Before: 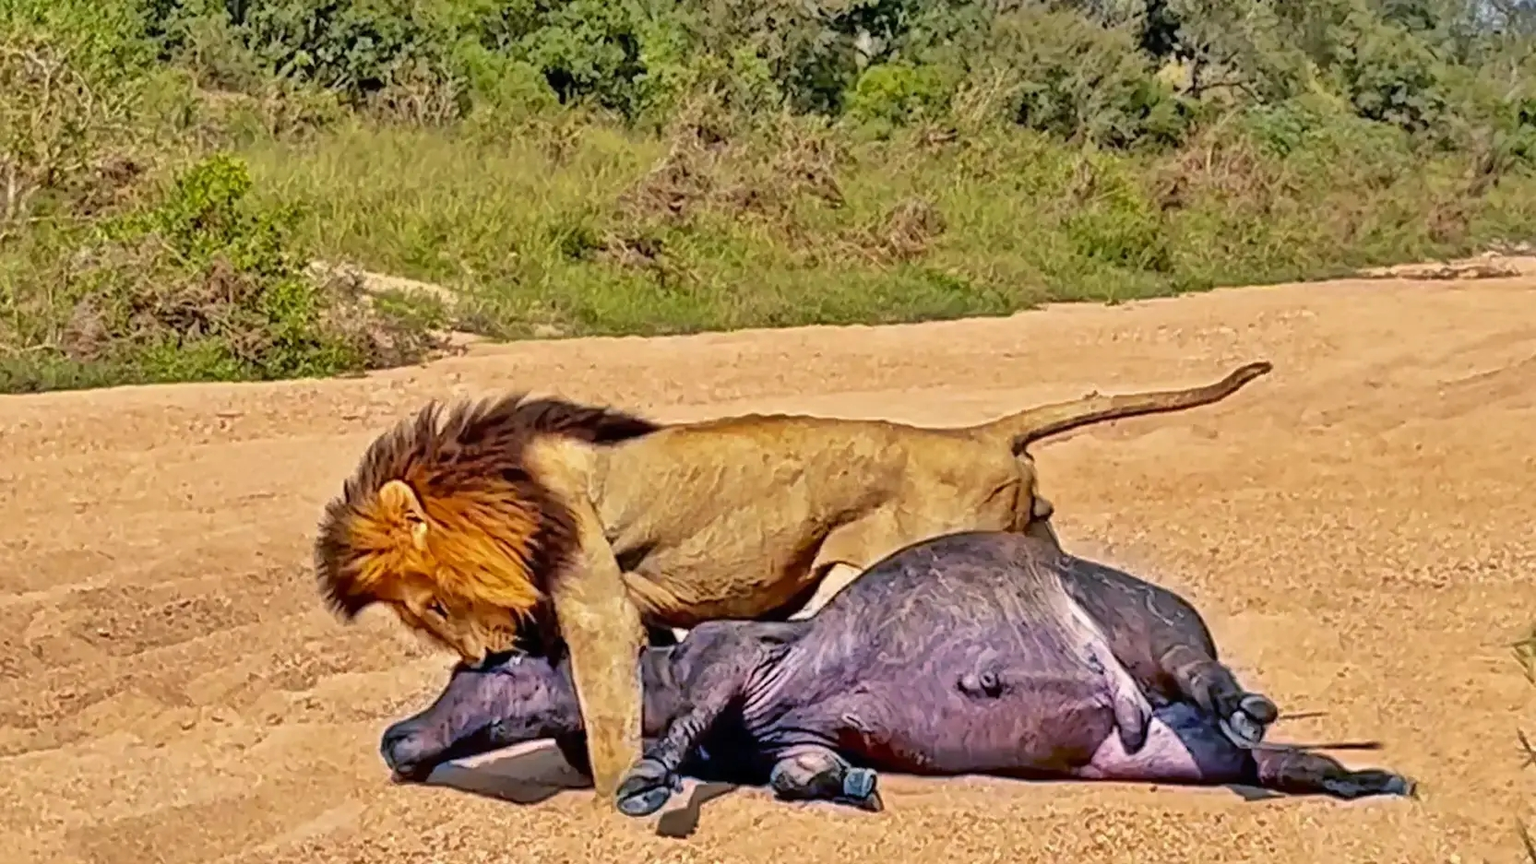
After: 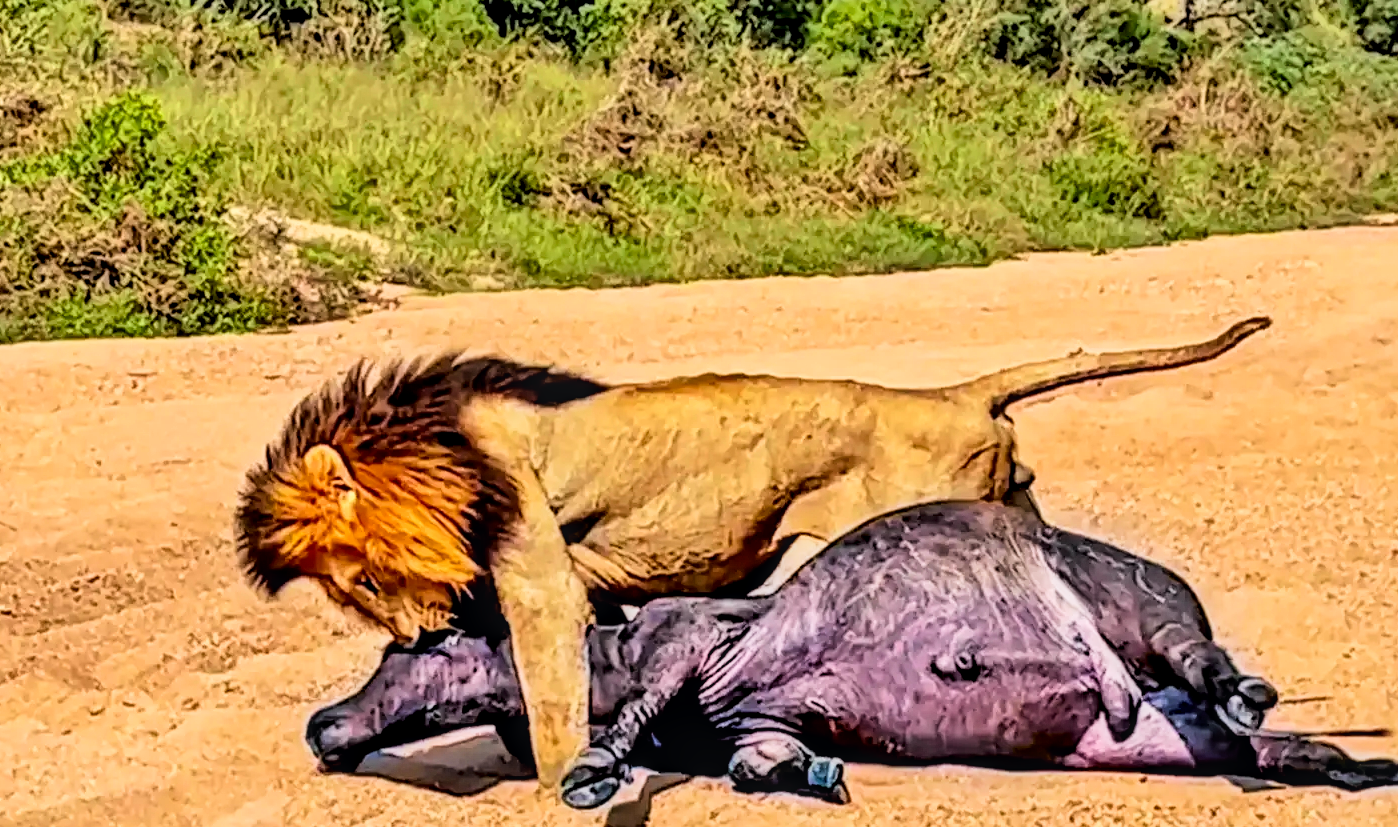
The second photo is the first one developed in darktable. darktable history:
filmic rgb: black relative exposure -5 EV, hardness 2.88, contrast 1.3, highlights saturation mix -30%
crop: left 6.446%, top 8.188%, right 9.538%, bottom 3.548%
local contrast: detail 130%
tone curve: curves: ch0 [(0, 0) (0.051, 0.03) (0.096, 0.071) (0.243, 0.246) (0.461, 0.515) (0.605, 0.692) (0.761, 0.85) (0.881, 0.933) (1, 0.984)]; ch1 [(0, 0) (0.1, 0.038) (0.318, 0.243) (0.431, 0.384) (0.488, 0.475) (0.499, 0.499) (0.534, 0.546) (0.567, 0.592) (0.601, 0.632) (0.734, 0.809) (1, 1)]; ch2 [(0, 0) (0.297, 0.257) (0.414, 0.379) (0.453, 0.45) (0.479, 0.483) (0.504, 0.499) (0.52, 0.519) (0.541, 0.554) (0.614, 0.652) (0.817, 0.874) (1, 1)], color space Lab, independent channels, preserve colors none
